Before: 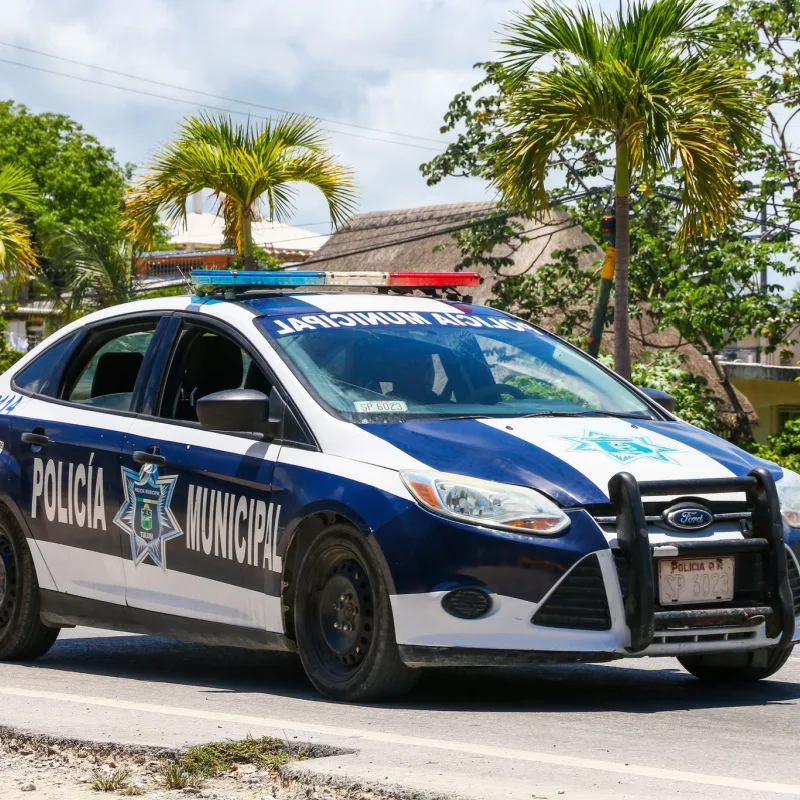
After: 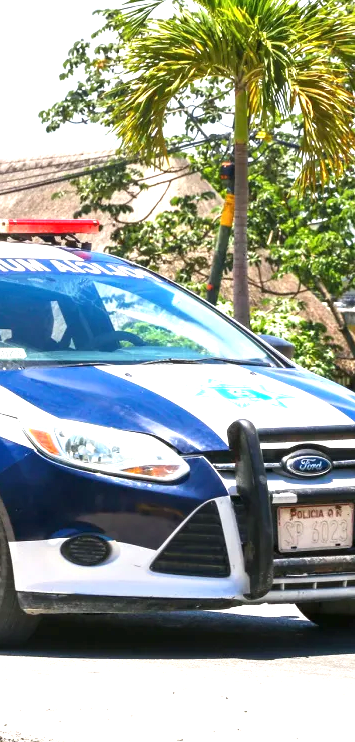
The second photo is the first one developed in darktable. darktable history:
crop: left 47.628%, top 6.643%, right 7.874%
exposure: black level correction 0, exposure 1.2 EV, compensate highlight preservation false
